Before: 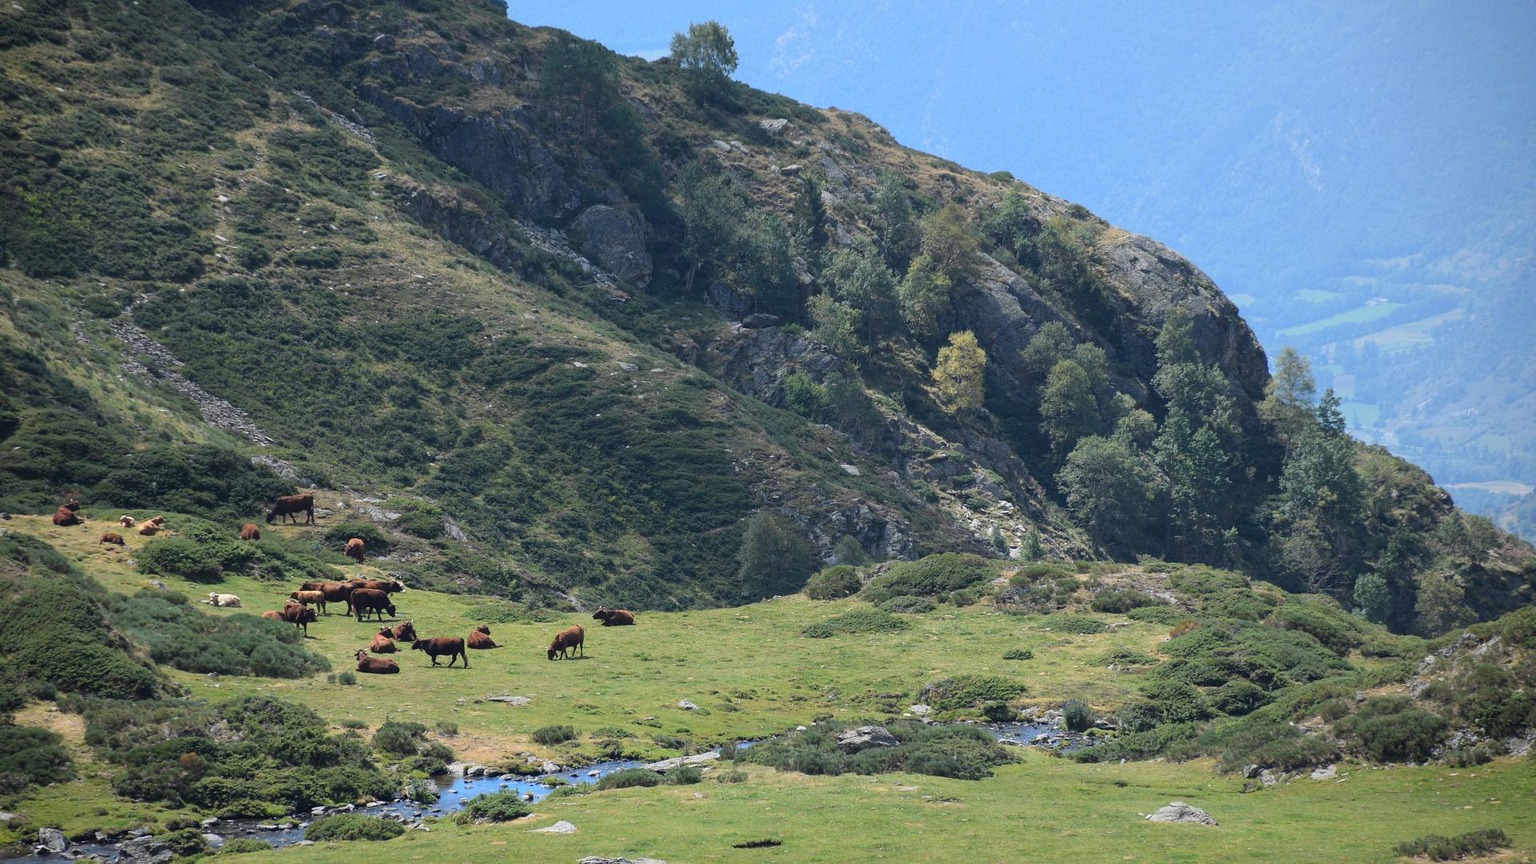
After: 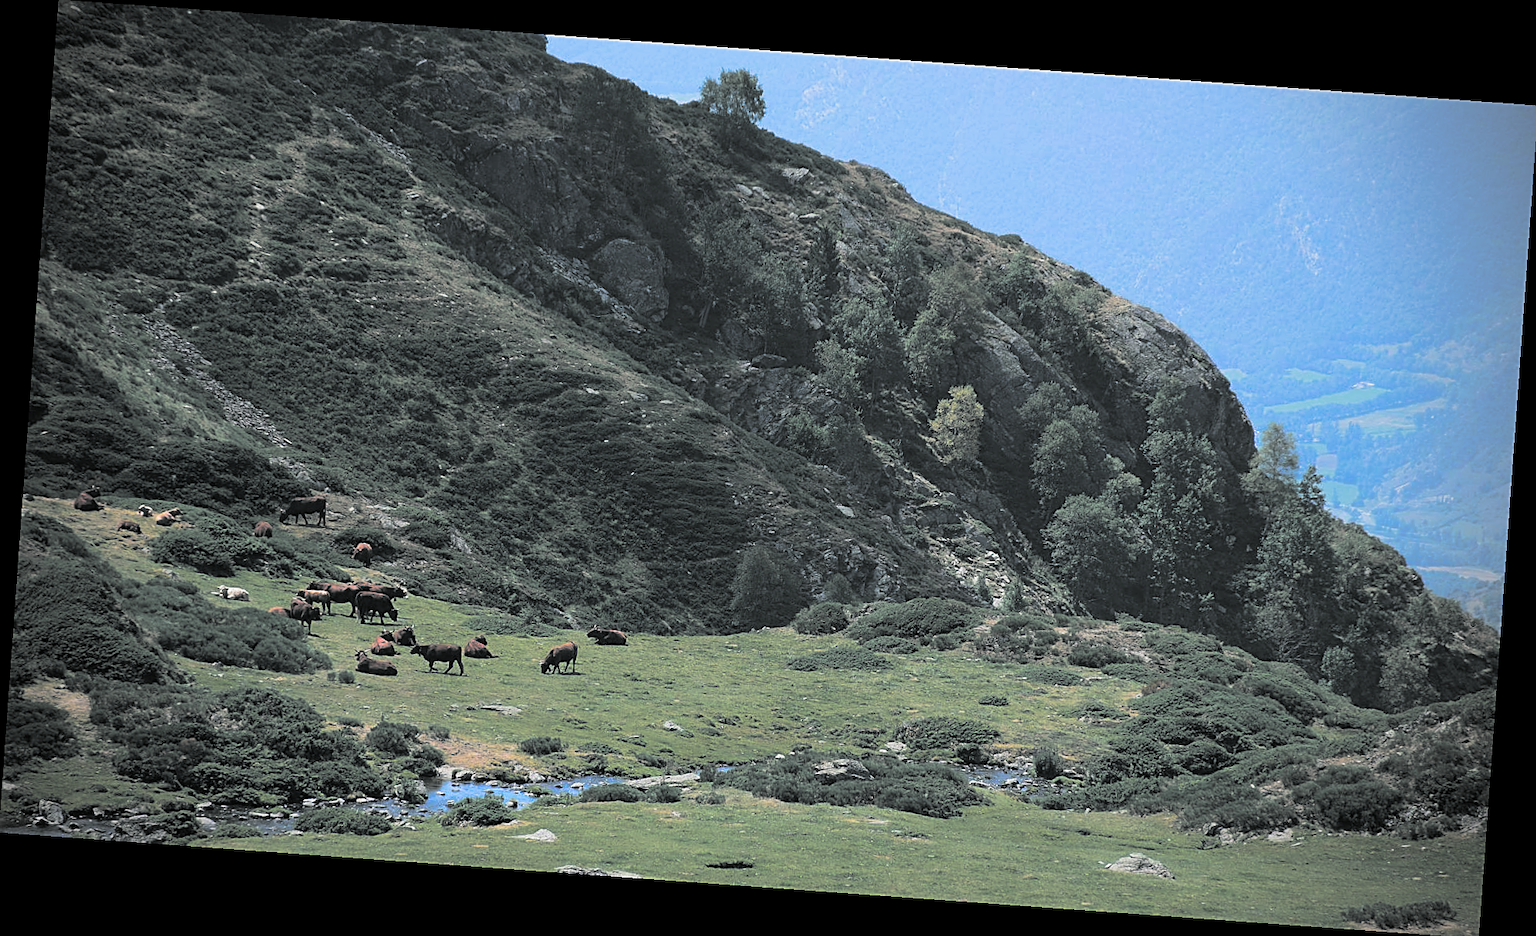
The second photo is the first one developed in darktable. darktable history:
crop and rotate: left 0.126%
sharpen: amount 0.6
tone curve: curves: ch0 [(0, 0) (0.059, 0.027) (0.162, 0.125) (0.304, 0.279) (0.547, 0.532) (0.828, 0.815) (1, 0.983)]; ch1 [(0, 0) (0.23, 0.166) (0.34, 0.308) (0.371, 0.337) (0.429, 0.411) (0.477, 0.462) (0.499, 0.498) (0.529, 0.537) (0.559, 0.582) (0.743, 0.798) (1, 1)]; ch2 [(0, 0) (0.431, 0.414) (0.498, 0.503) (0.524, 0.528) (0.568, 0.546) (0.6, 0.597) (0.634, 0.645) (0.728, 0.742) (1, 1)], color space Lab, independent channels, preserve colors none
rotate and perspective: rotation 4.1°, automatic cropping off
split-toning: shadows › hue 190.8°, shadows › saturation 0.05, highlights › hue 54°, highlights › saturation 0.05, compress 0%
vignetting: width/height ratio 1.094
